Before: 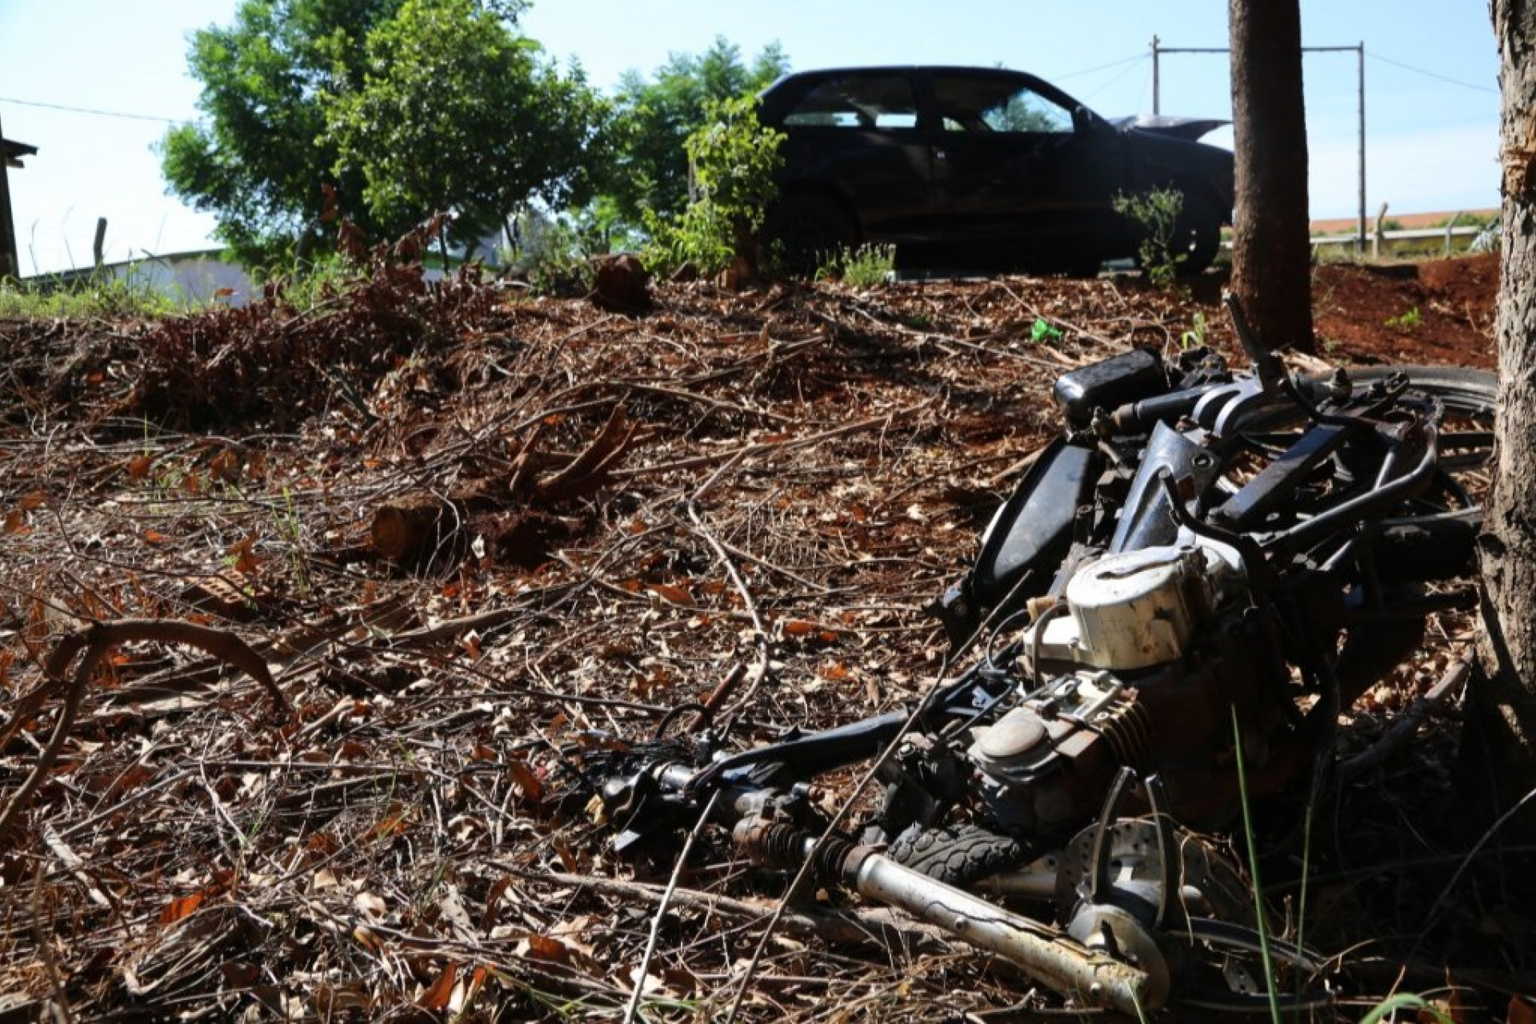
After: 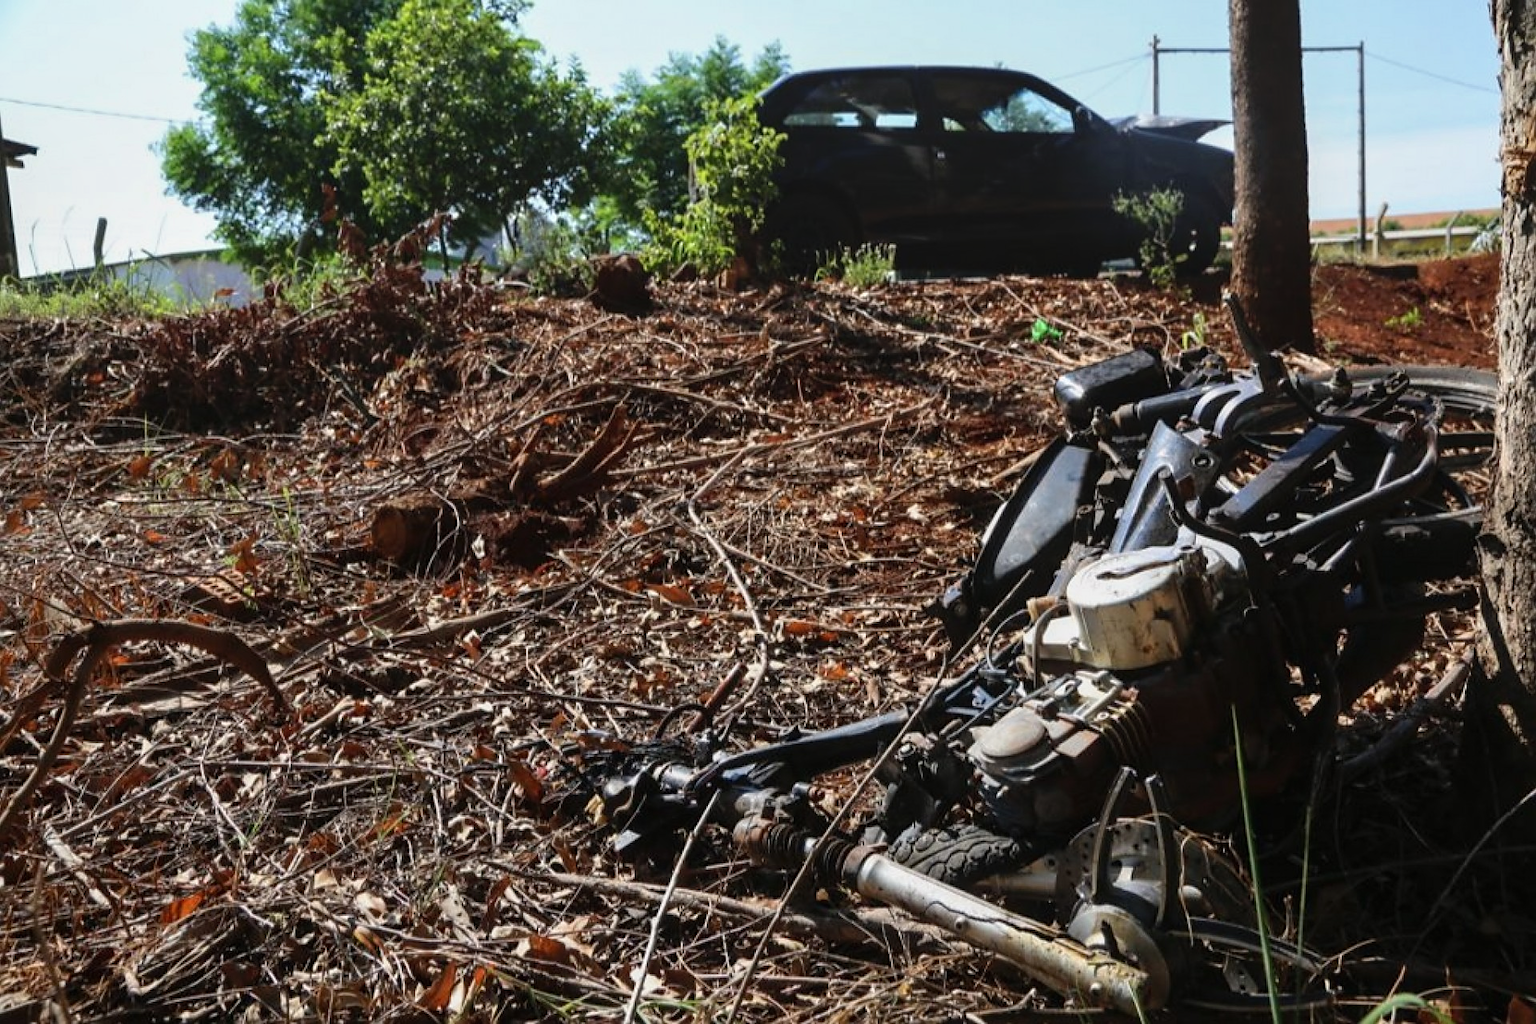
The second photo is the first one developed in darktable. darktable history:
local contrast: detail 110%
sharpen: radius 1.864, amount 0.398, threshold 1.271
